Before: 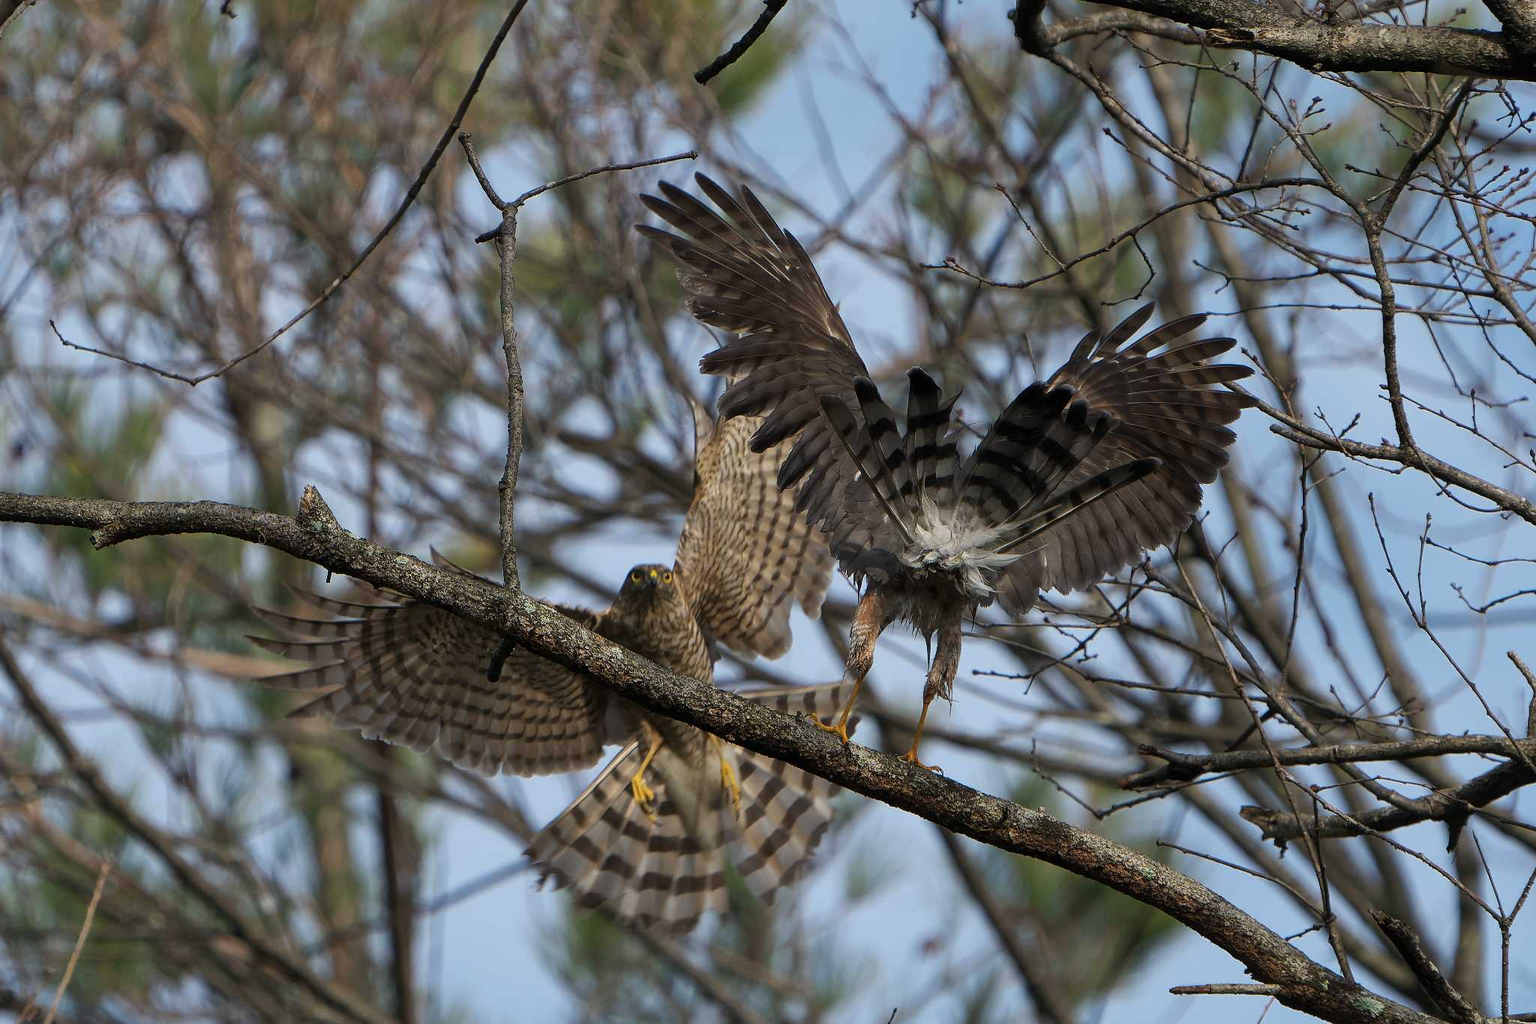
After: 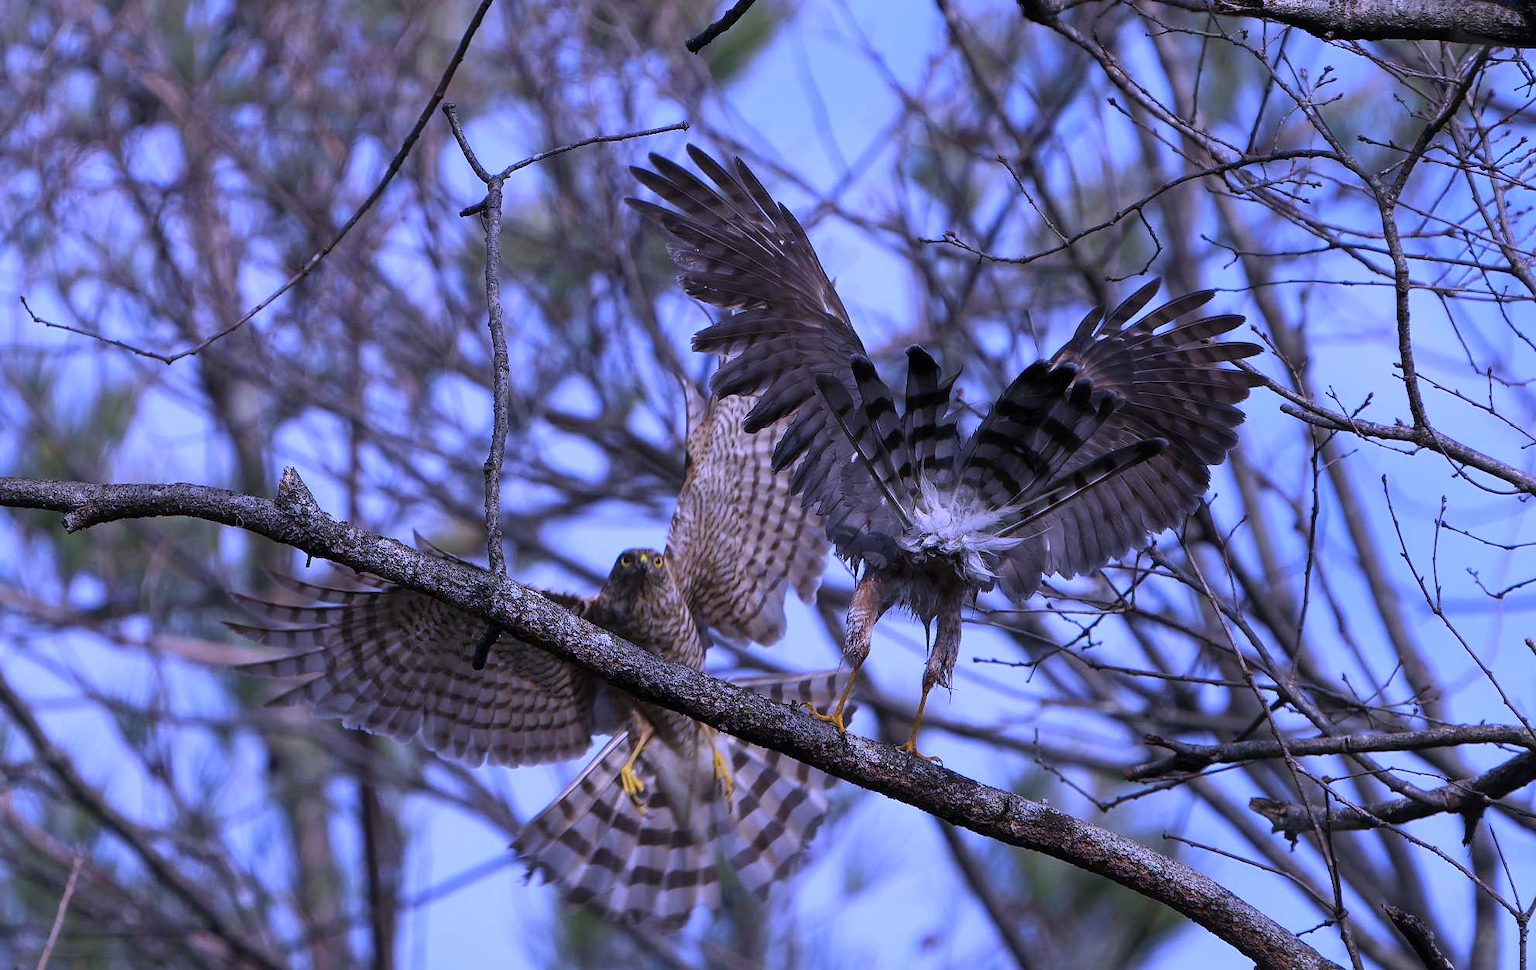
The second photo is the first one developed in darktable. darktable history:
crop: left 1.964%, top 3.251%, right 1.122%, bottom 4.933%
white balance: red 0.98, blue 1.61
